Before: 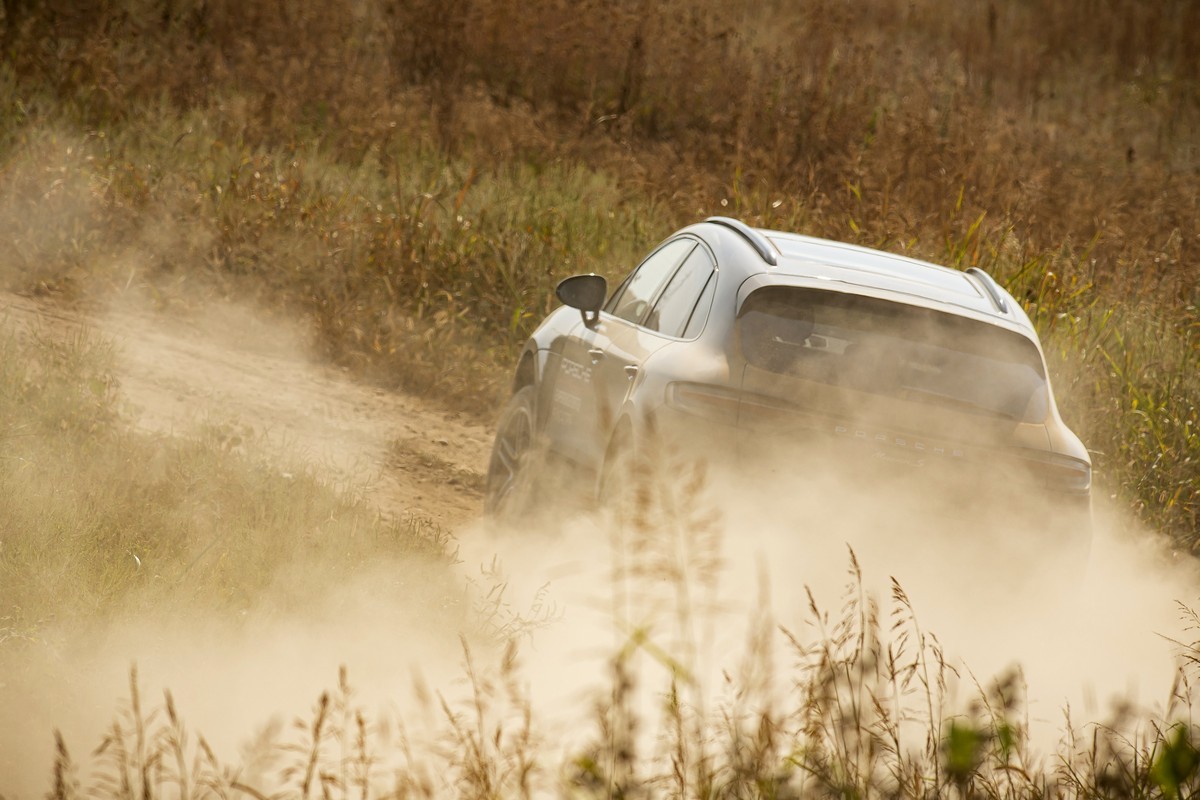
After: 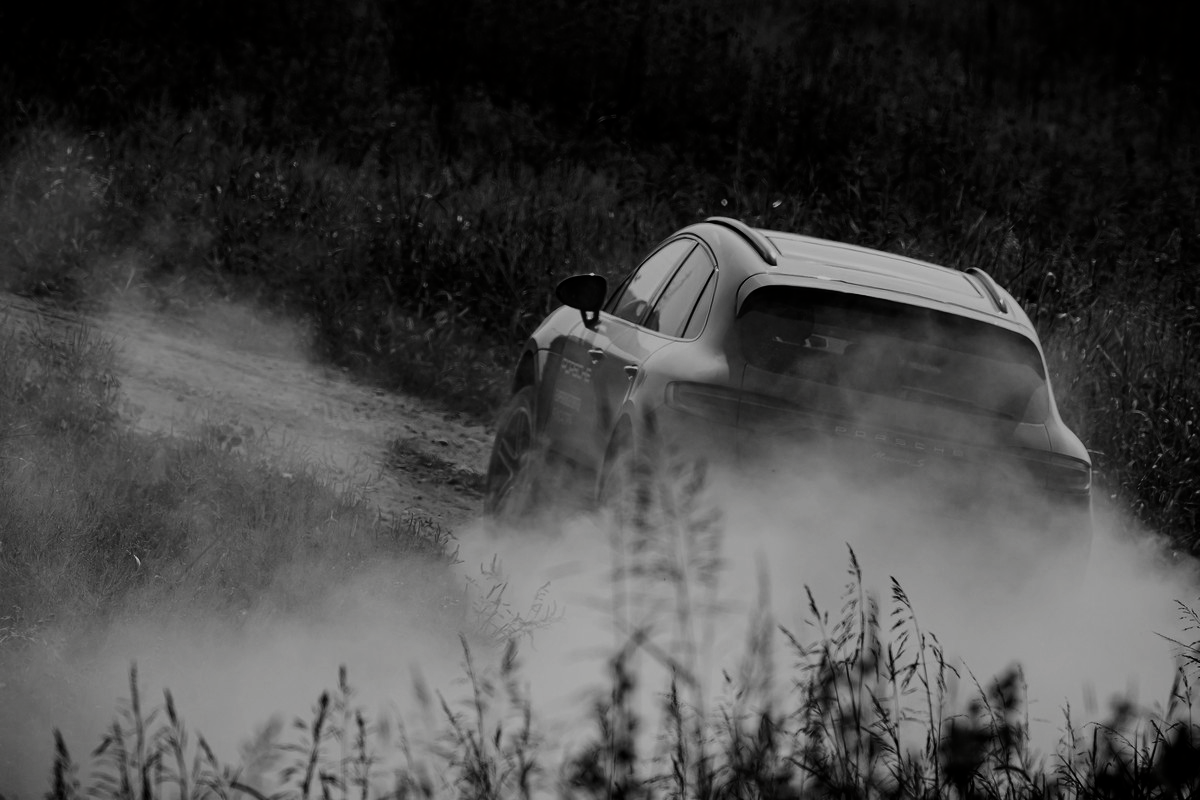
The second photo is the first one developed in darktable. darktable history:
contrast brightness saturation: contrast 0.022, brightness -0.996, saturation -0.989
filmic rgb: black relative exposure -5.11 EV, white relative exposure 3.98 EV, hardness 2.88, contrast 1.396, highlights saturation mix -29.1%
